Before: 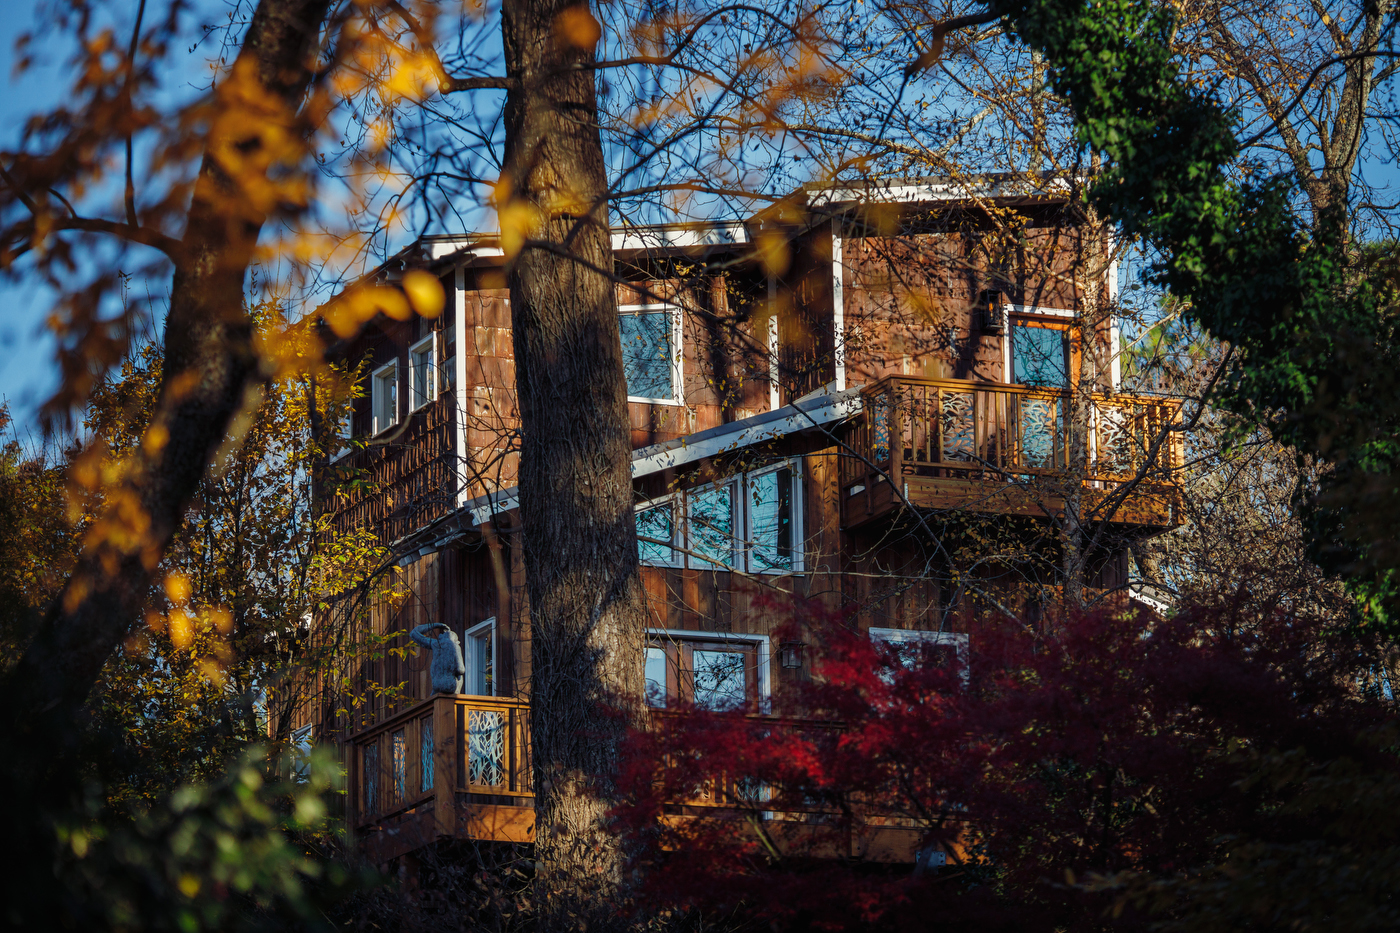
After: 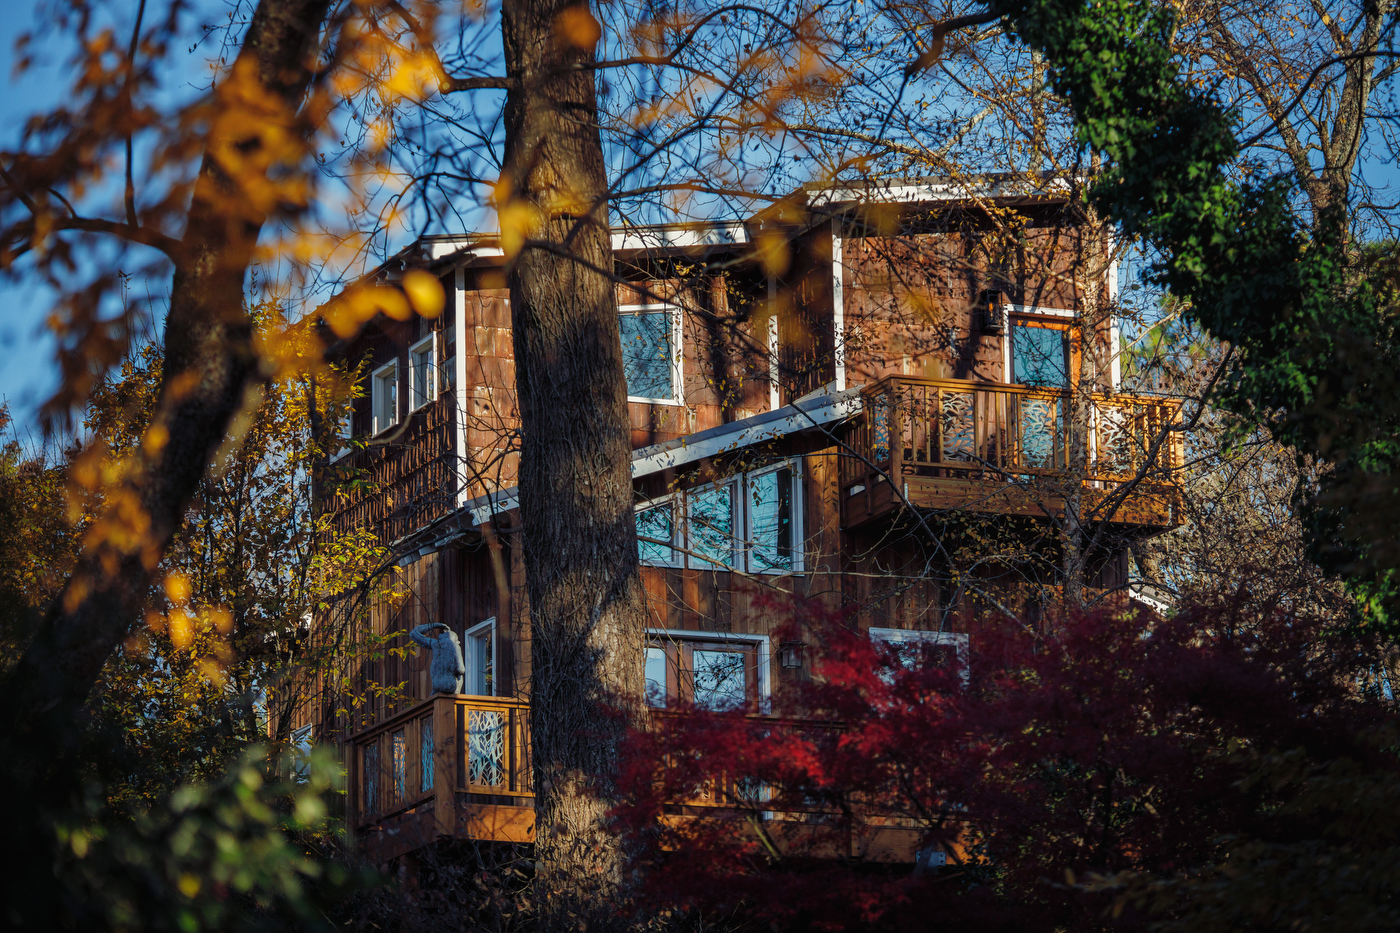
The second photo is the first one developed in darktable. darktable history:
white balance: emerald 1
shadows and highlights: shadows 25, highlights -25
